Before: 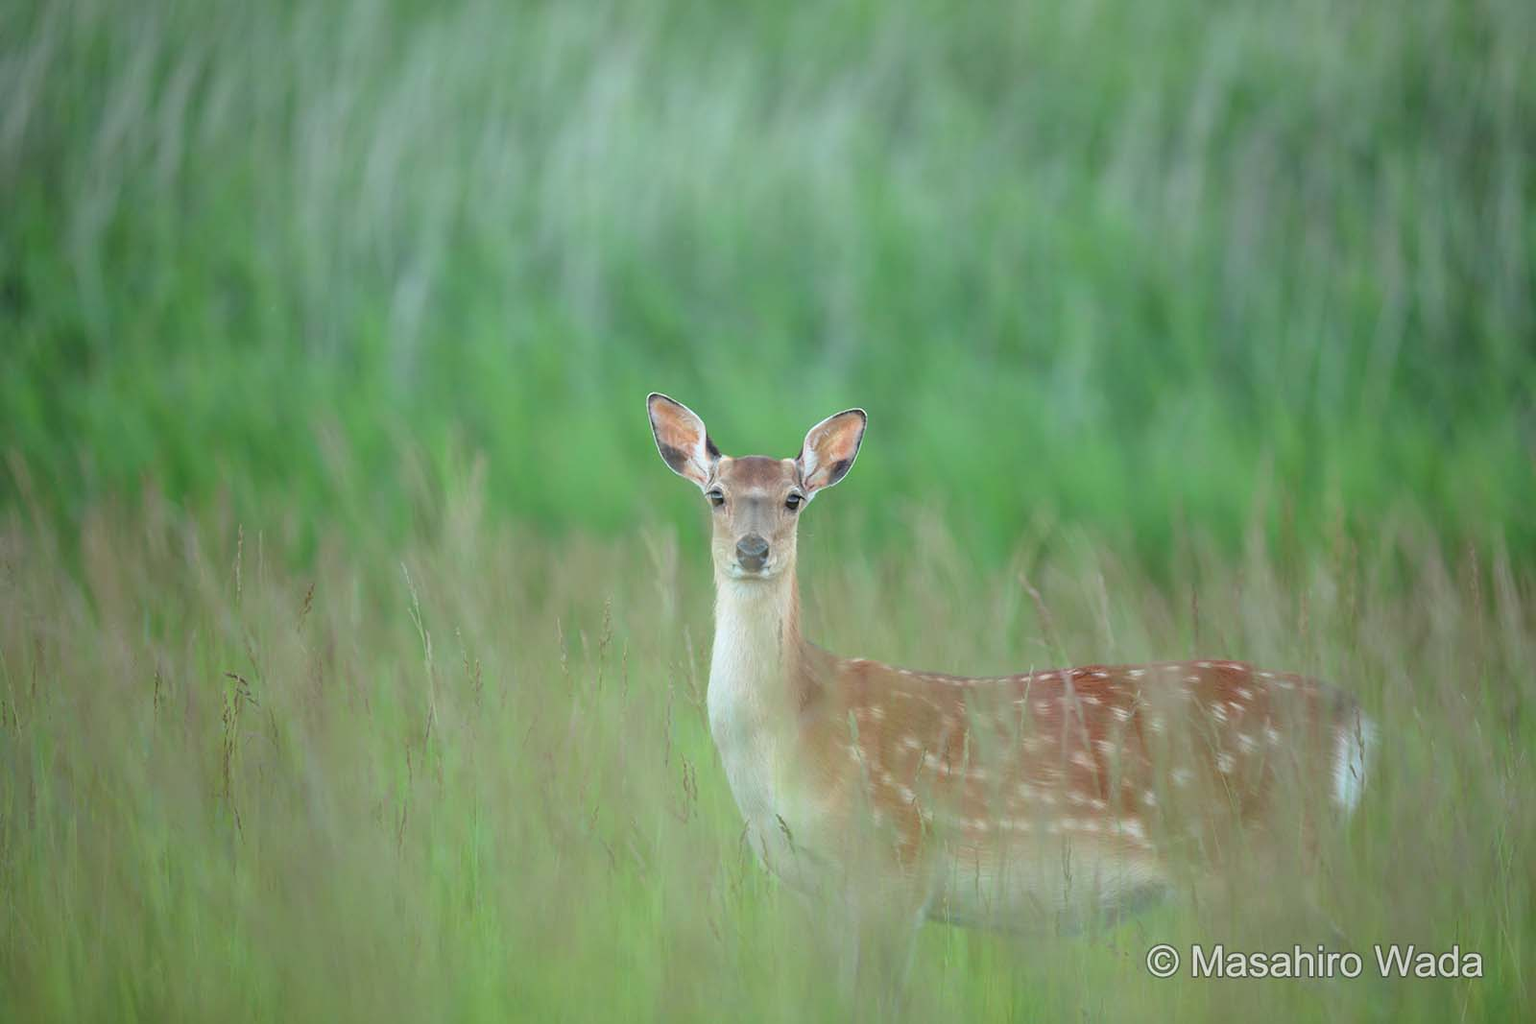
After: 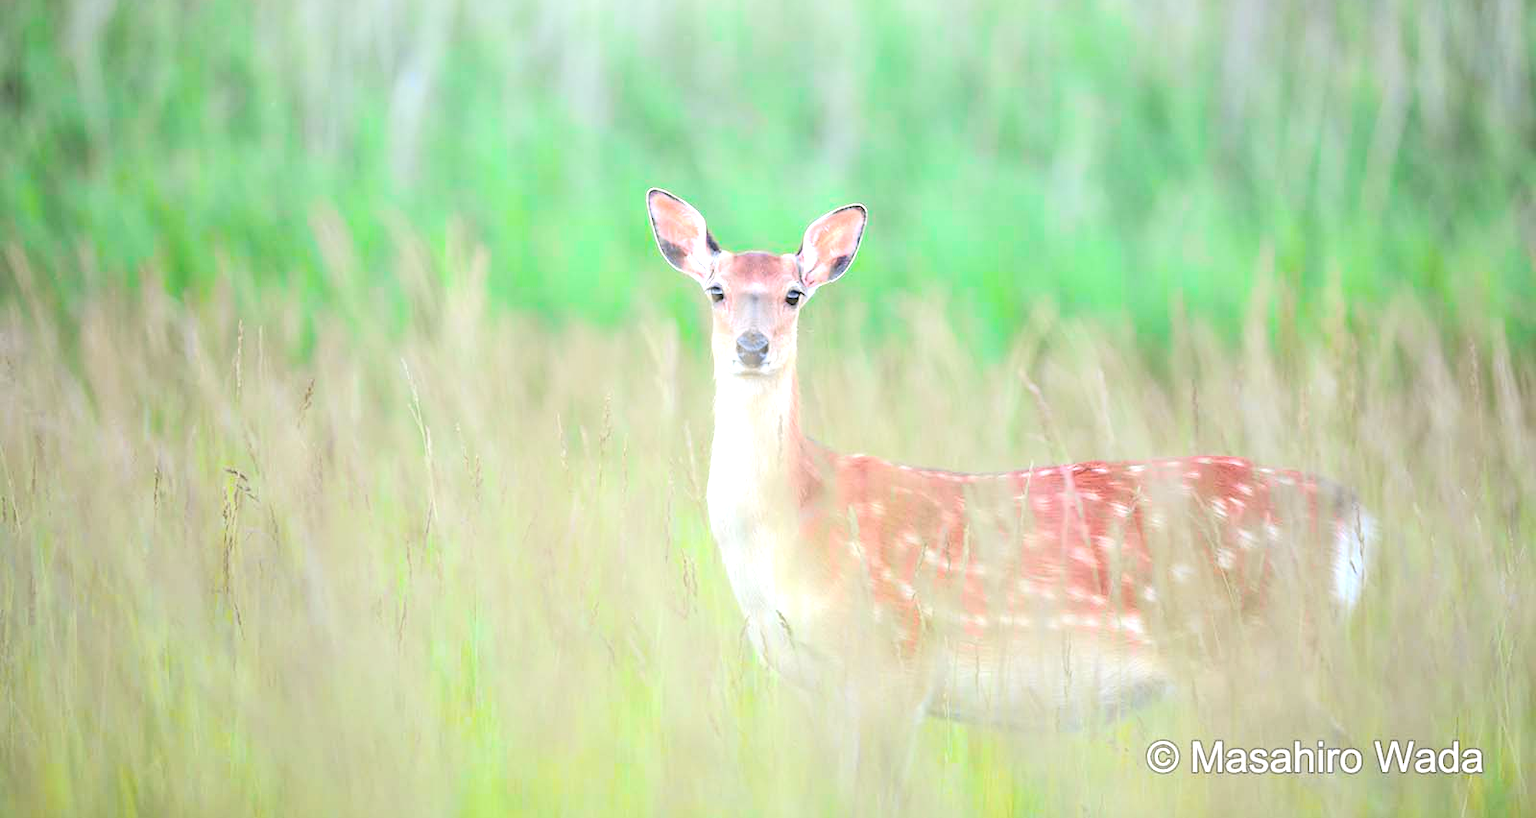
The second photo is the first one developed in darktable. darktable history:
crop and rotate: top 19.998%
exposure: black level correction 0, exposure 1.2 EV, compensate highlight preservation false
tone curve: curves: ch0 [(0, 0) (0.087, 0.054) (0.281, 0.245) (0.506, 0.526) (0.8, 0.824) (0.994, 0.955)]; ch1 [(0, 0) (0.27, 0.195) (0.406, 0.435) (0.452, 0.474) (0.495, 0.5) (0.514, 0.508) (0.537, 0.556) (0.654, 0.689) (1, 1)]; ch2 [(0, 0) (0.269, 0.299) (0.459, 0.441) (0.498, 0.499) (0.523, 0.52) (0.551, 0.549) (0.633, 0.625) (0.659, 0.681) (0.718, 0.764) (1, 1)], color space Lab, independent channels, preserve colors none
white balance: red 1.05, blue 1.072
